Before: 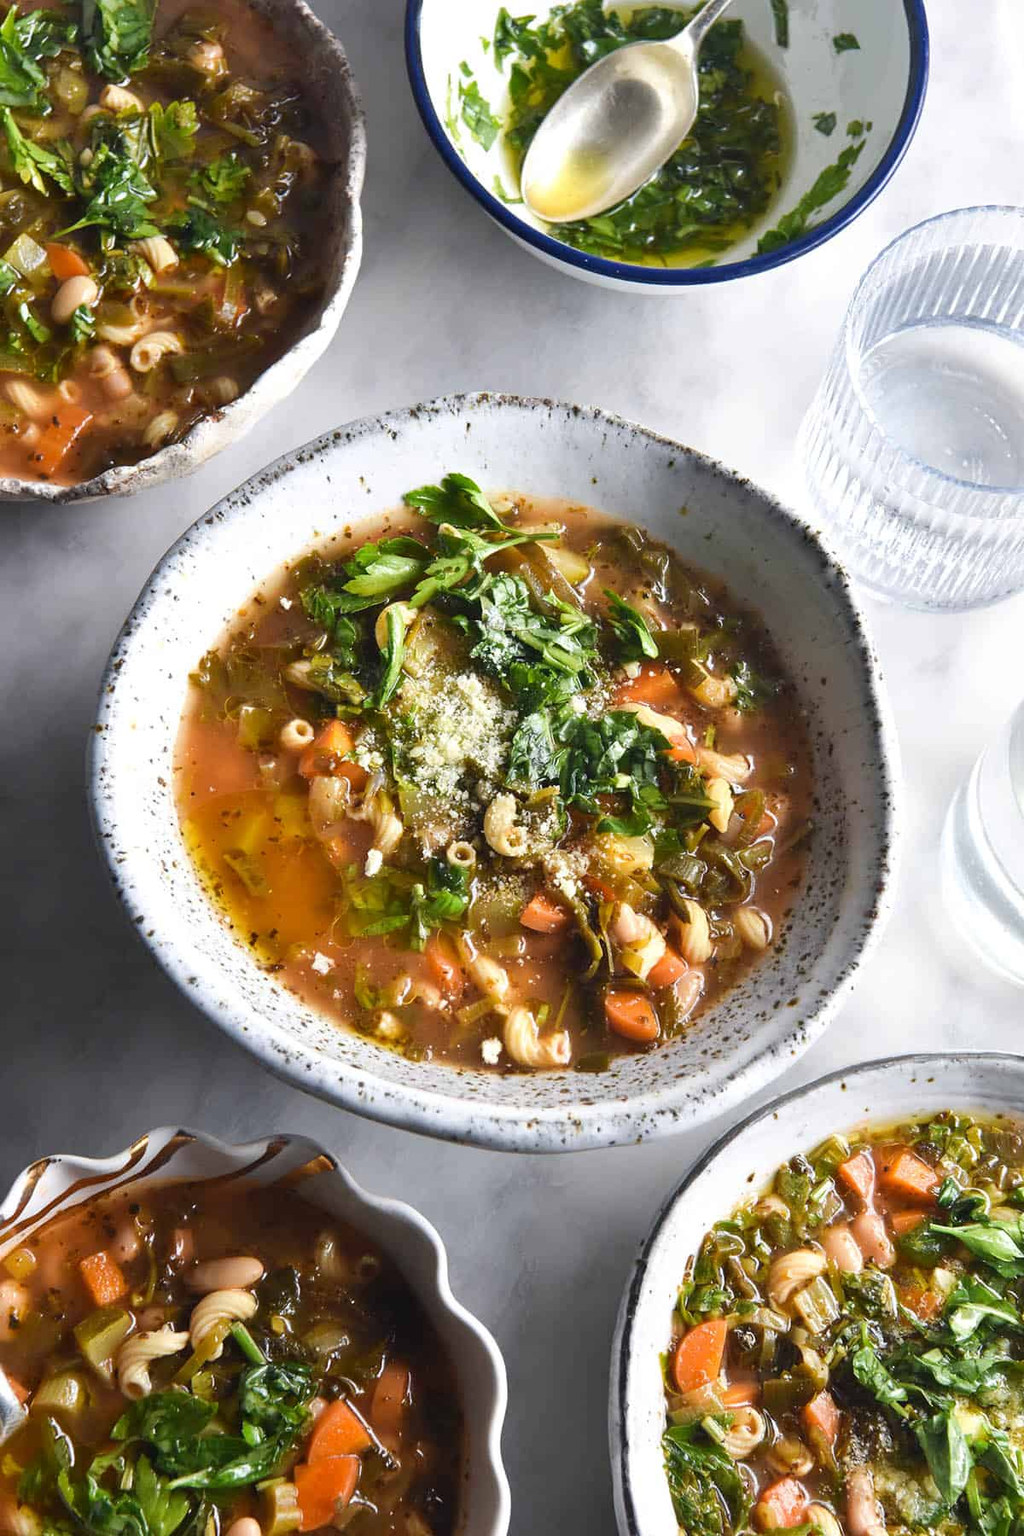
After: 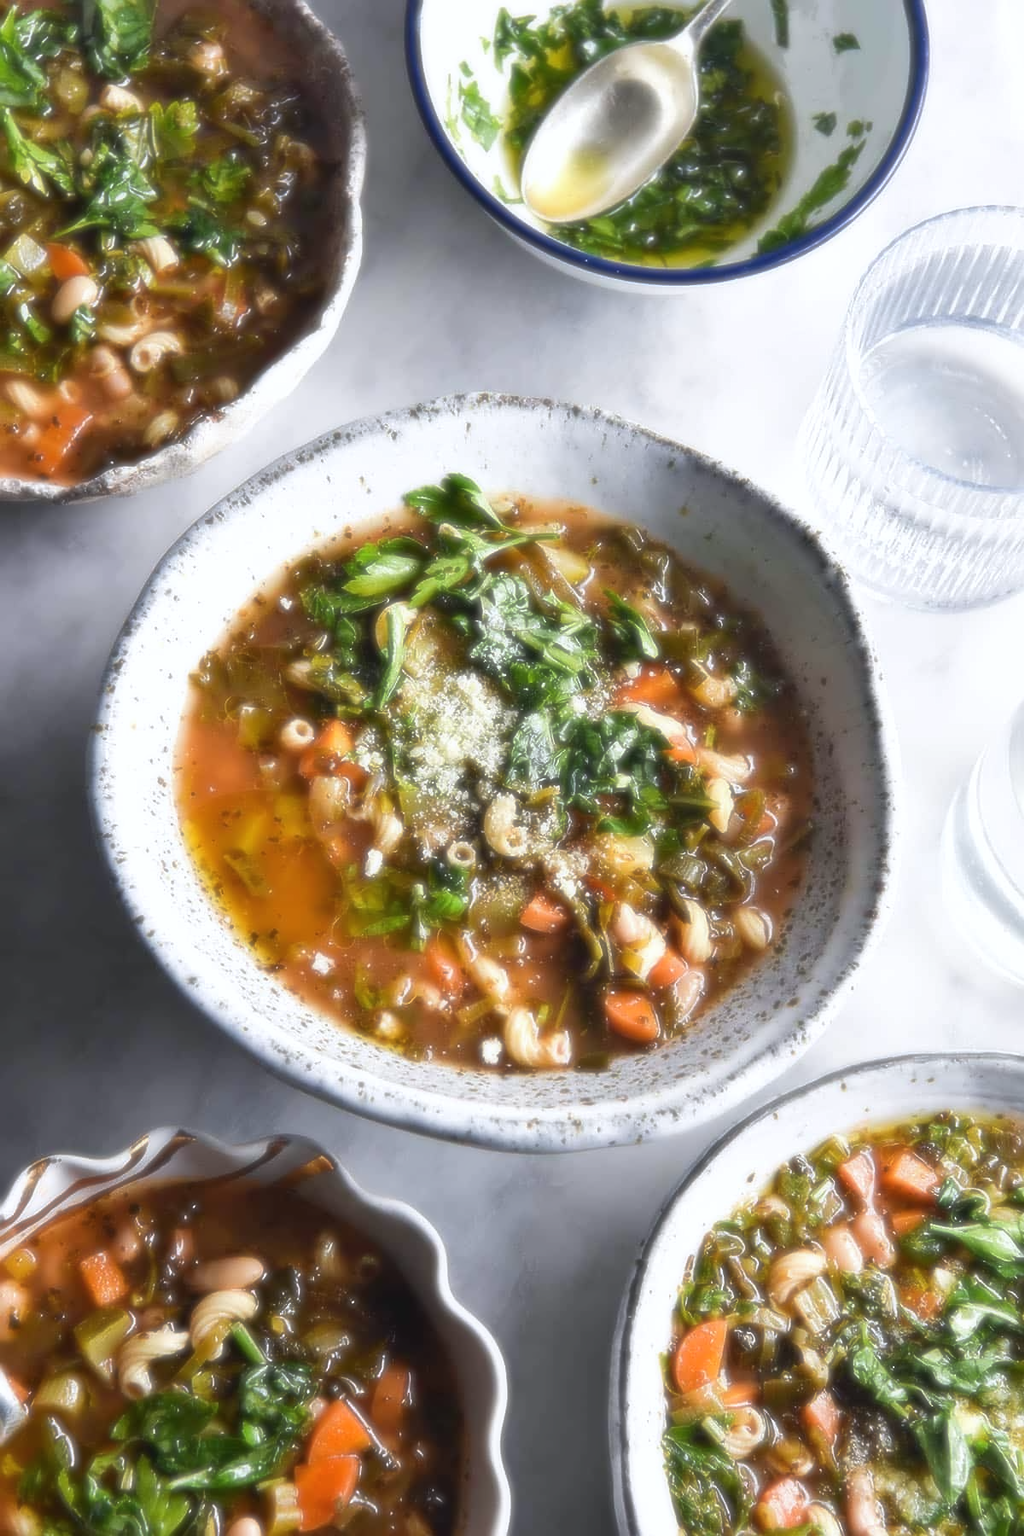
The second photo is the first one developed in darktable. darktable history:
sharpen: on, module defaults
color balance rgb: linear chroma grading › global chroma -0.67%
white balance: red 0.98, blue 1.034
soften: size 8.67%, mix 49%
